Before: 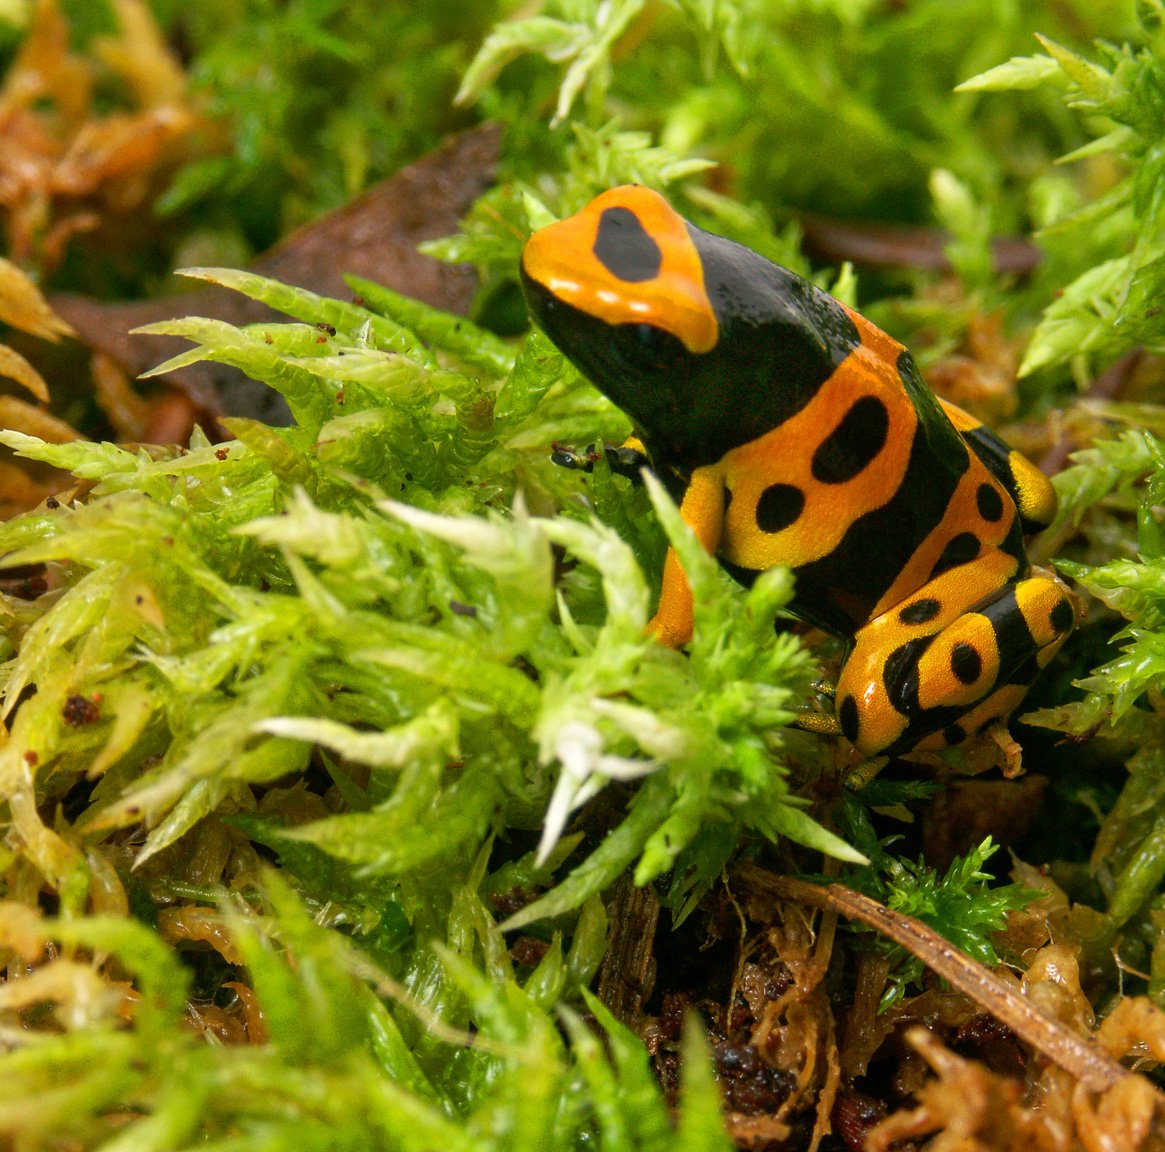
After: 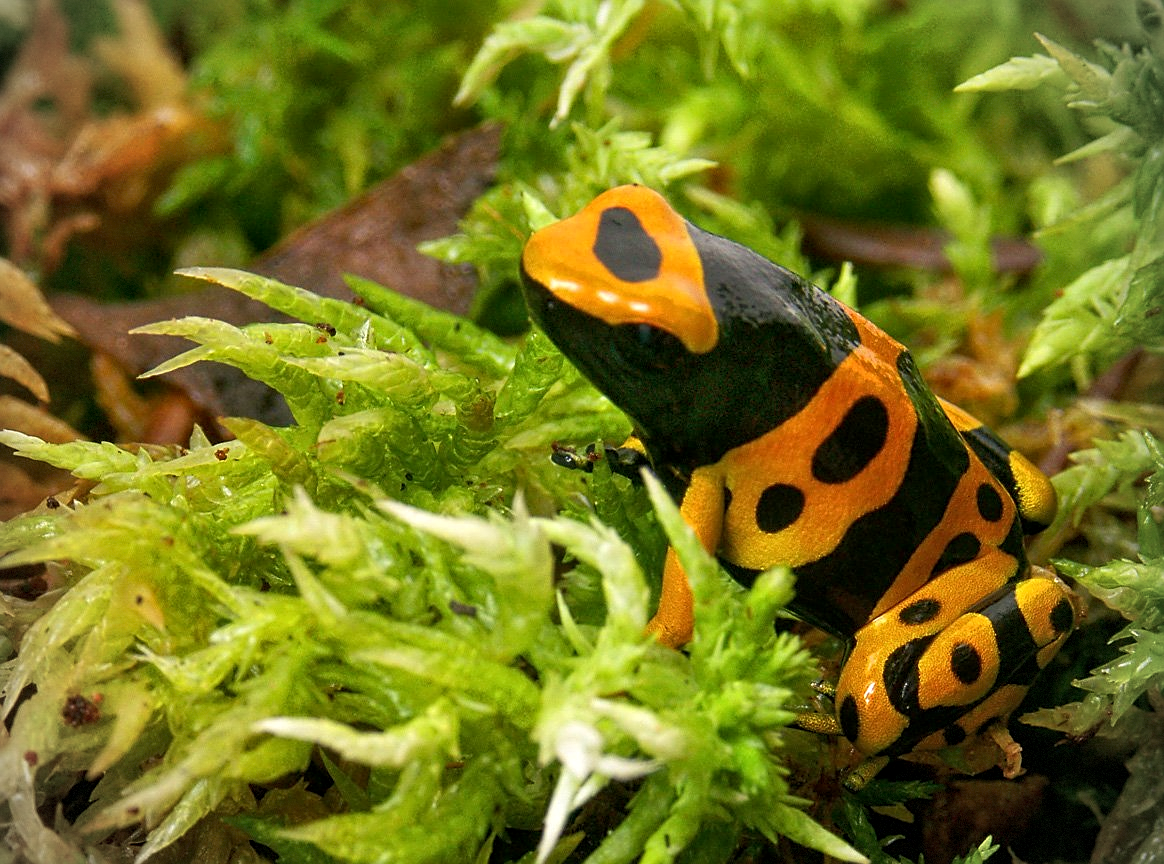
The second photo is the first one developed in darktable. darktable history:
sharpen: on, module defaults
crop: bottom 24.967%
vignetting: dithering 8-bit output, unbound false
local contrast: highlights 100%, shadows 100%, detail 120%, midtone range 0.2
